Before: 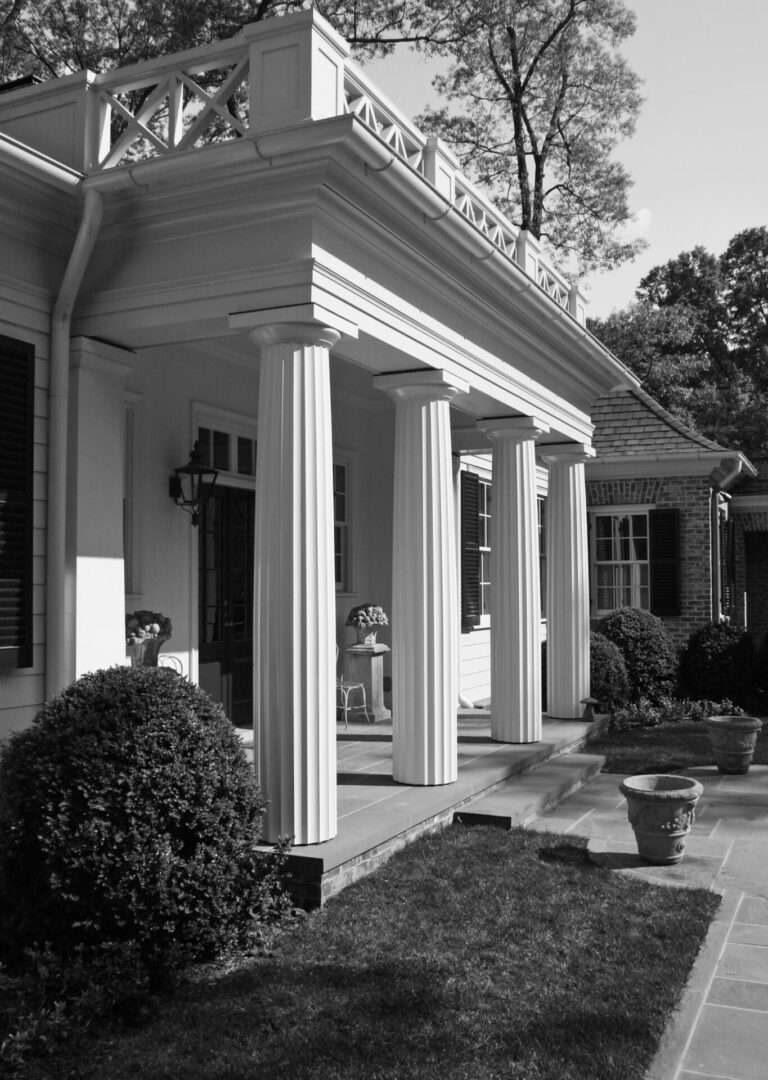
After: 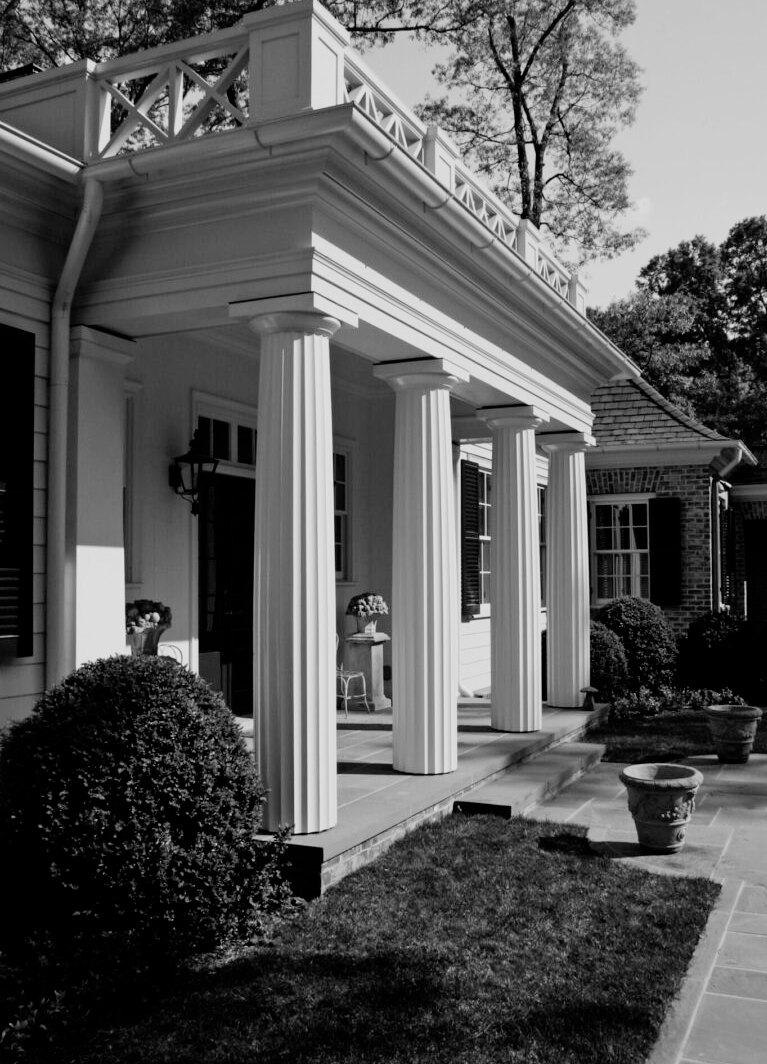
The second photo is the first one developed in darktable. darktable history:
crop: top 1.091%, right 0.042%
filmic rgb: black relative exposure -7.74 EV, white relative exposure 4.45 EV, threshold 2.98 EV, hardness 3.76, latitude 49.67%, contrast 1.1, enable highlight reconstruction true
color balance rgb: perceptual saturation grading › global saturation 30.93%, global vibrance 20%
